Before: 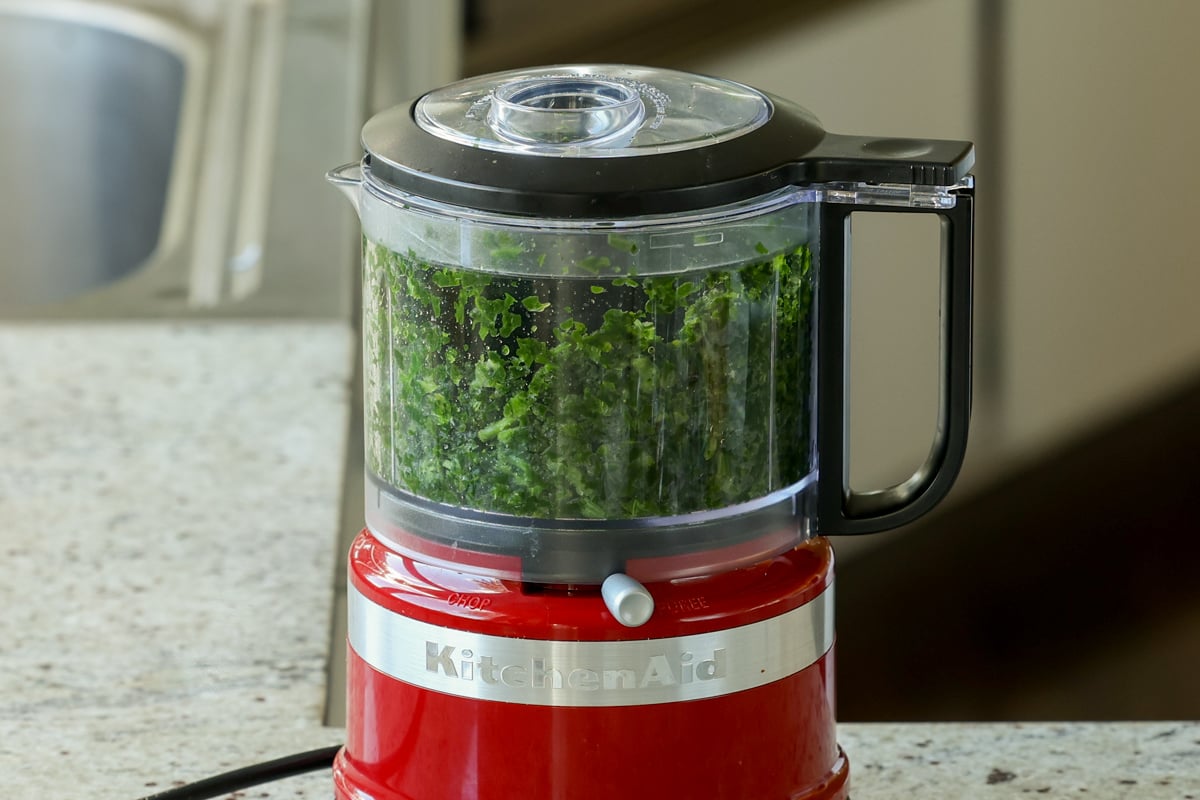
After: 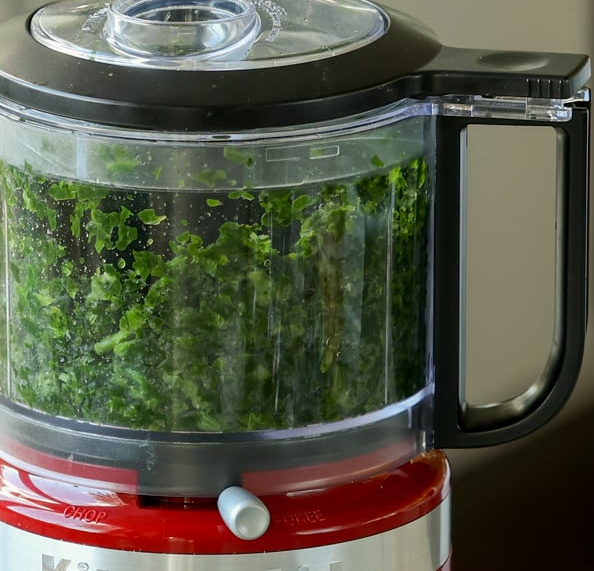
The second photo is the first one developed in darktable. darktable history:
crop: left 32.075%, top 10.976%, right 18.355%, bottom 17.596%
